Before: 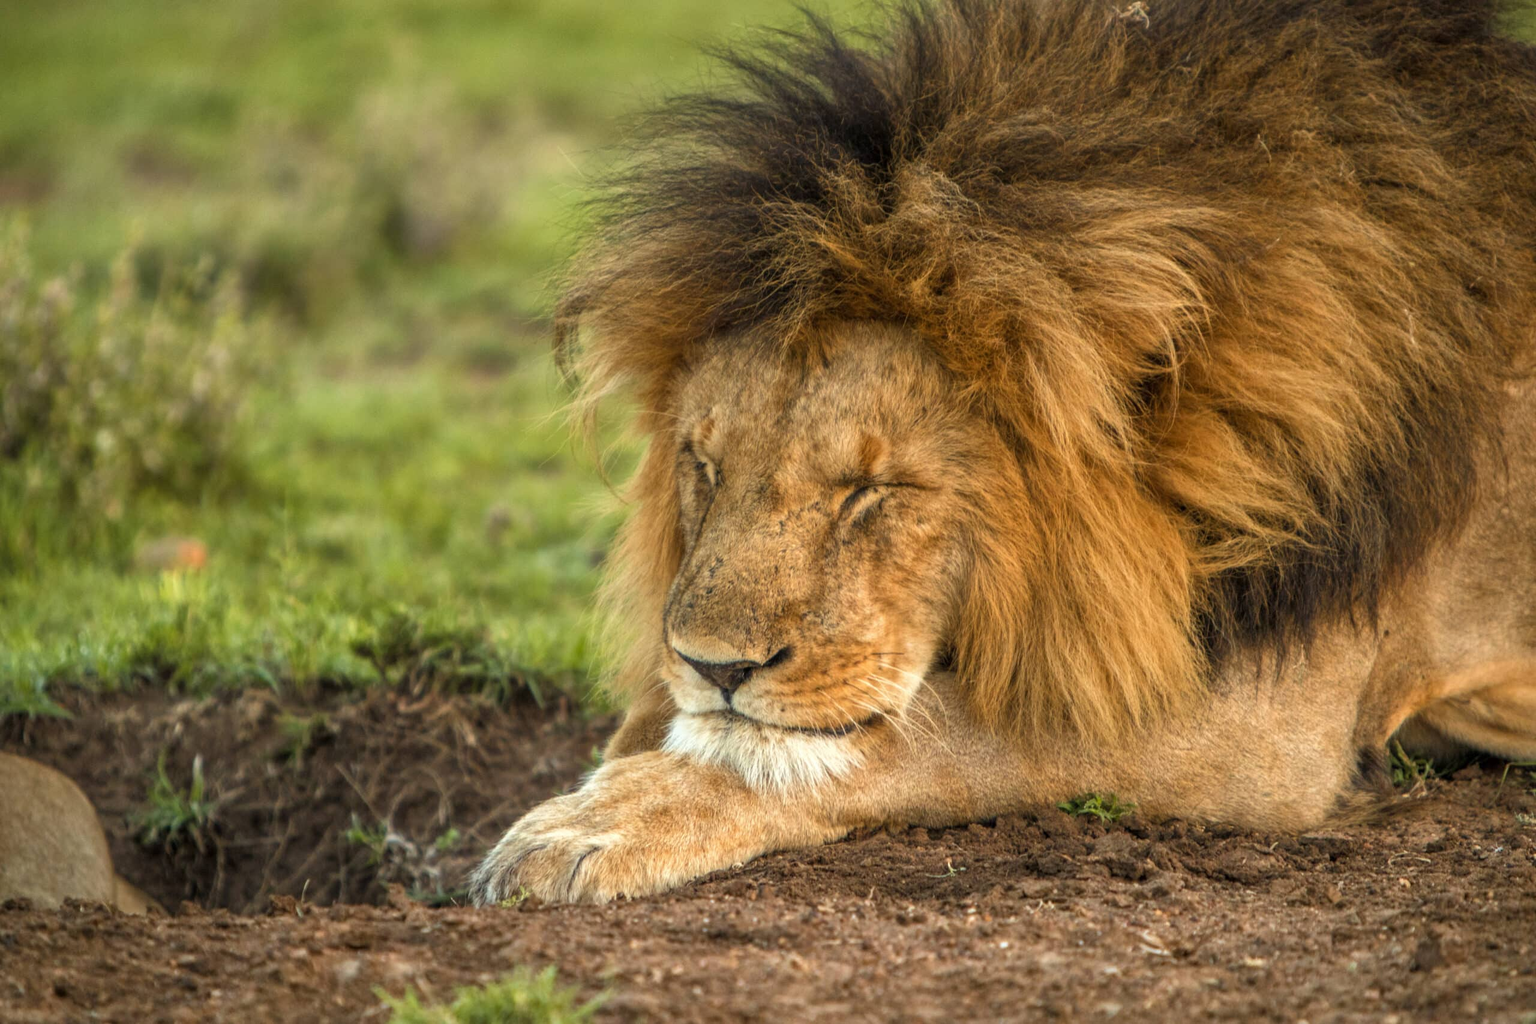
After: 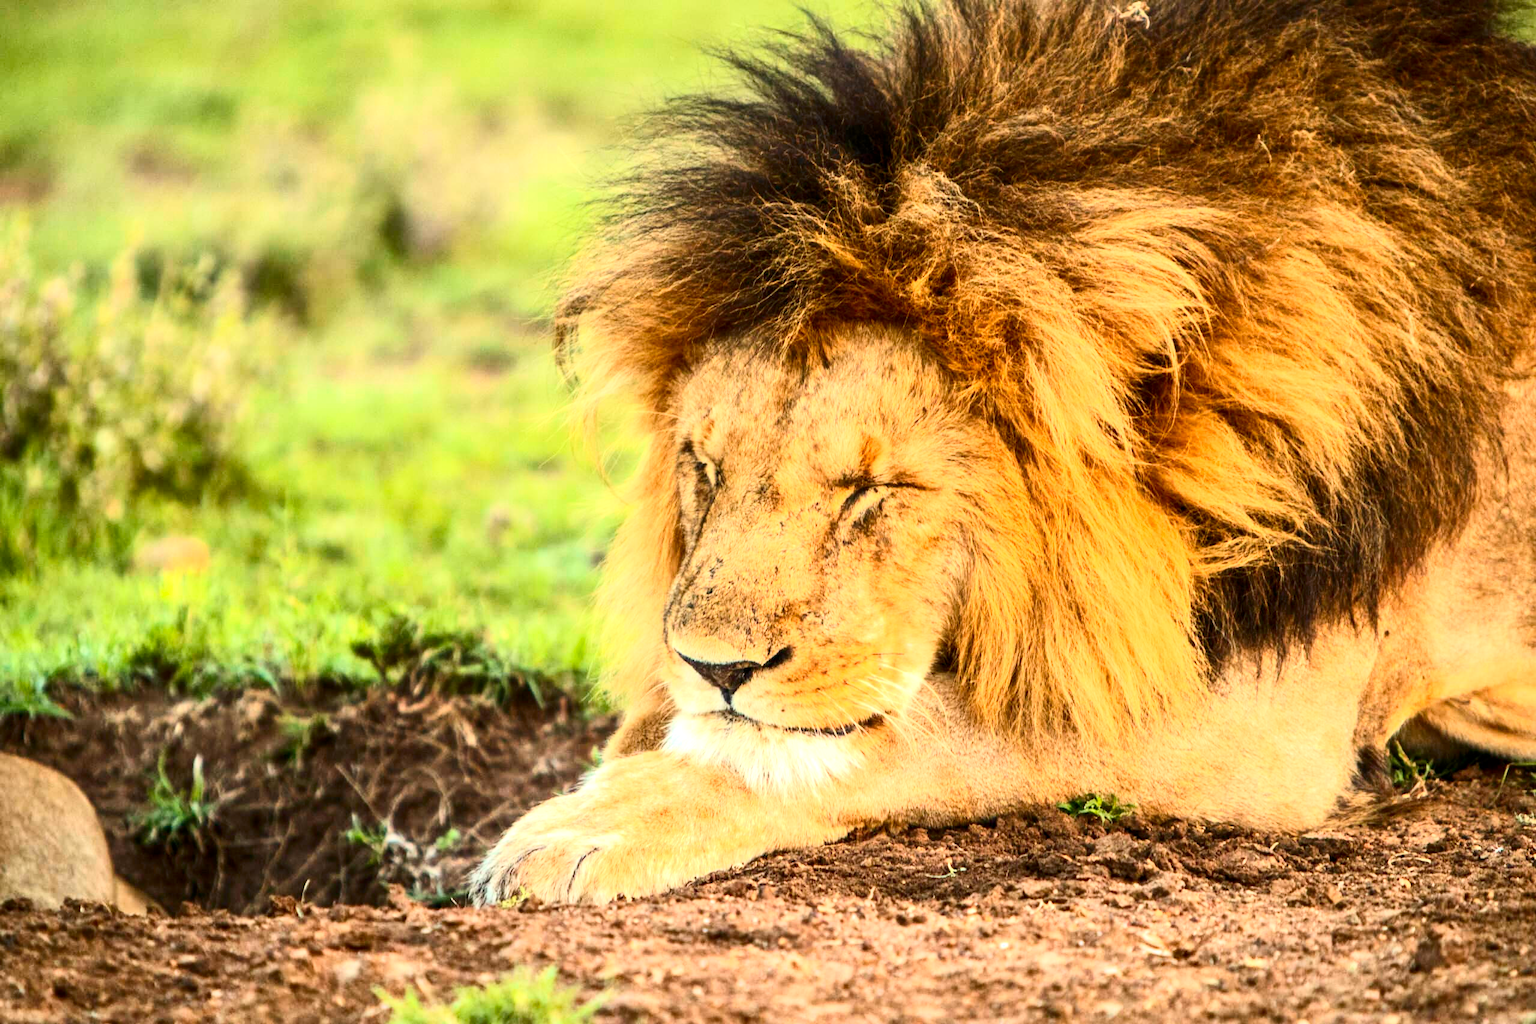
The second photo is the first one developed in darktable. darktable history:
contrast brightness saturation: contrast 0.4, brightness 0.1, saturation 0.21
exposure: exposure 0.661 EV, compensate highlight preservation false
